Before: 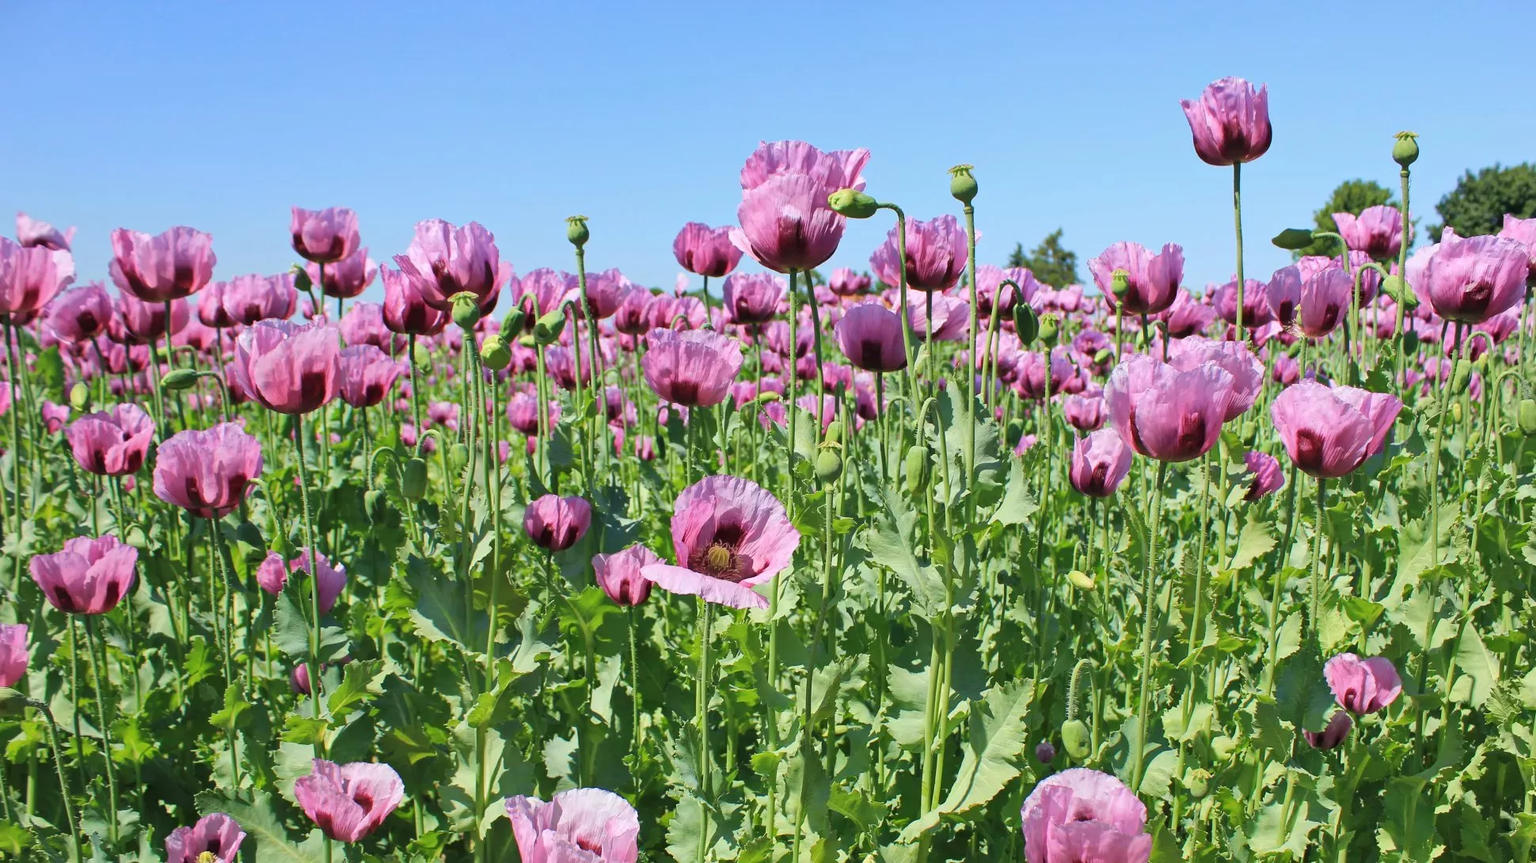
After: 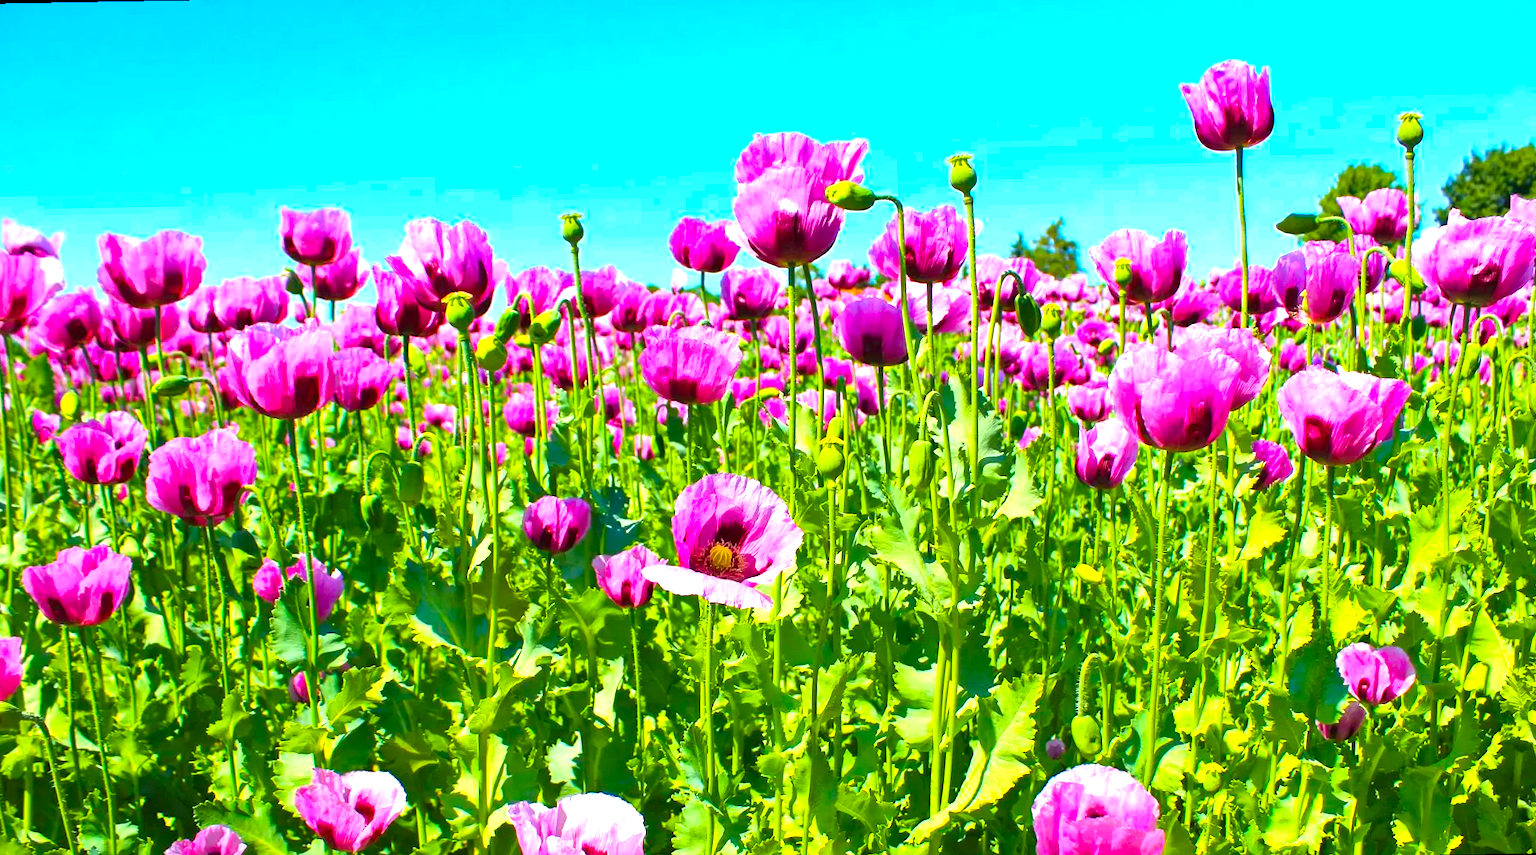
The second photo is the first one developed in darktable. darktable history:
color balance rgb: linear chroma grading › global chroma 25%, perceptual saturation grading › global saturation 40%, perceptual brilliance grading › global brilliance 30%, global vibrance 40%
rotate and perspective: rotation -1°, crop left 0.011, crop right 0.989, crop top 0.025, crop bottom 0.975
